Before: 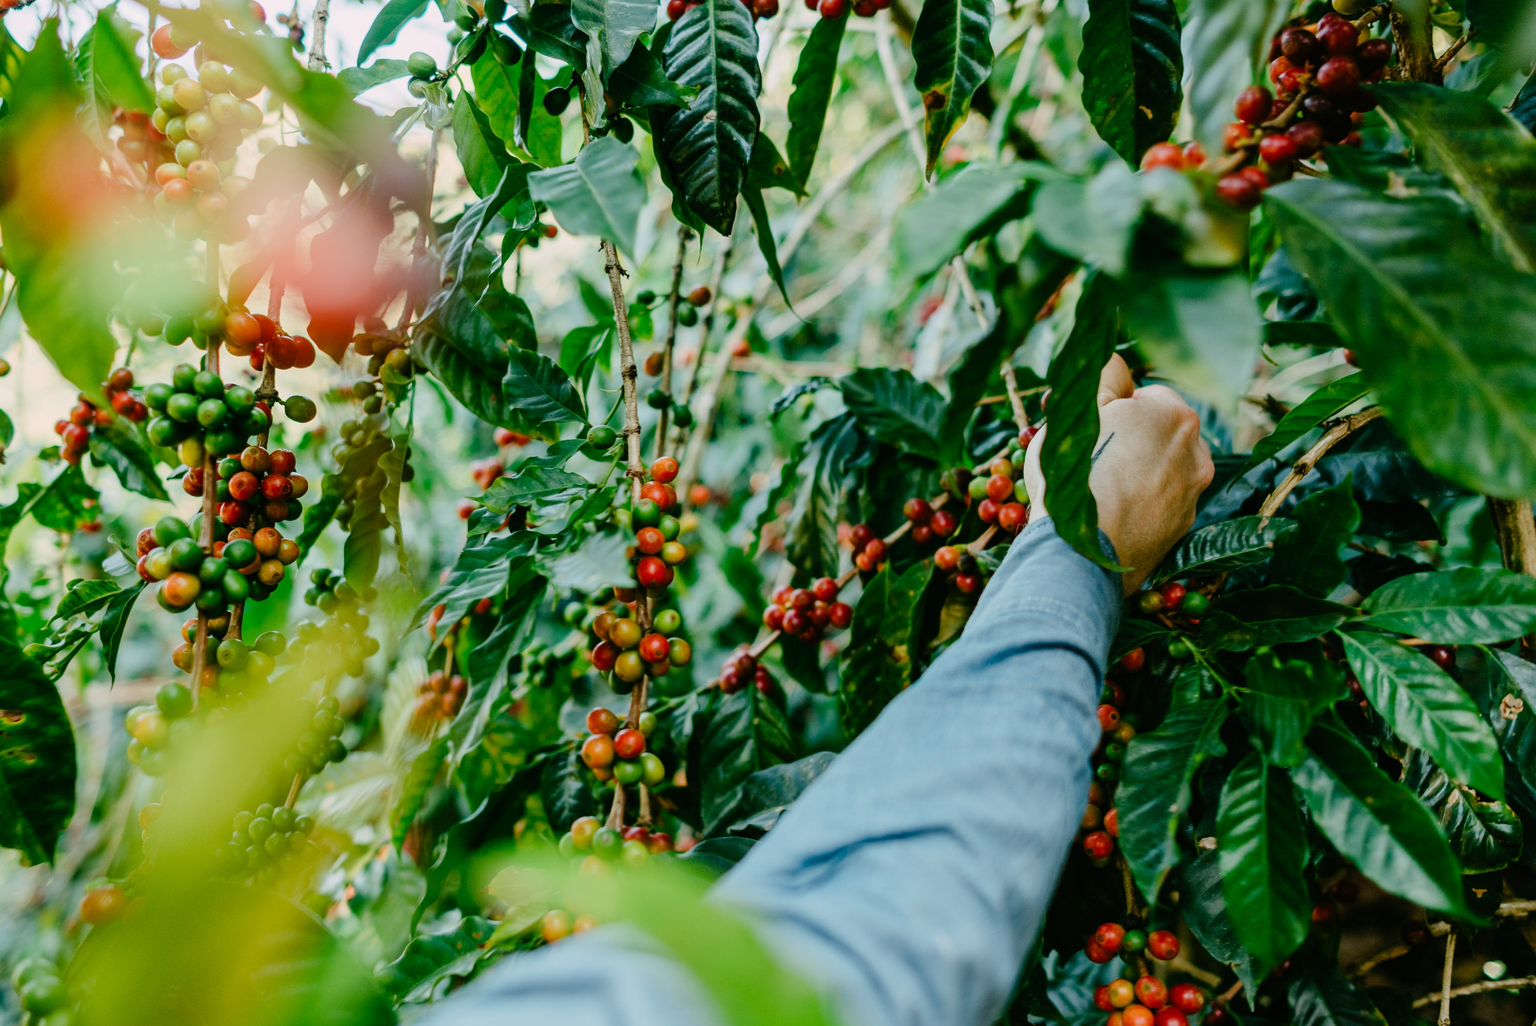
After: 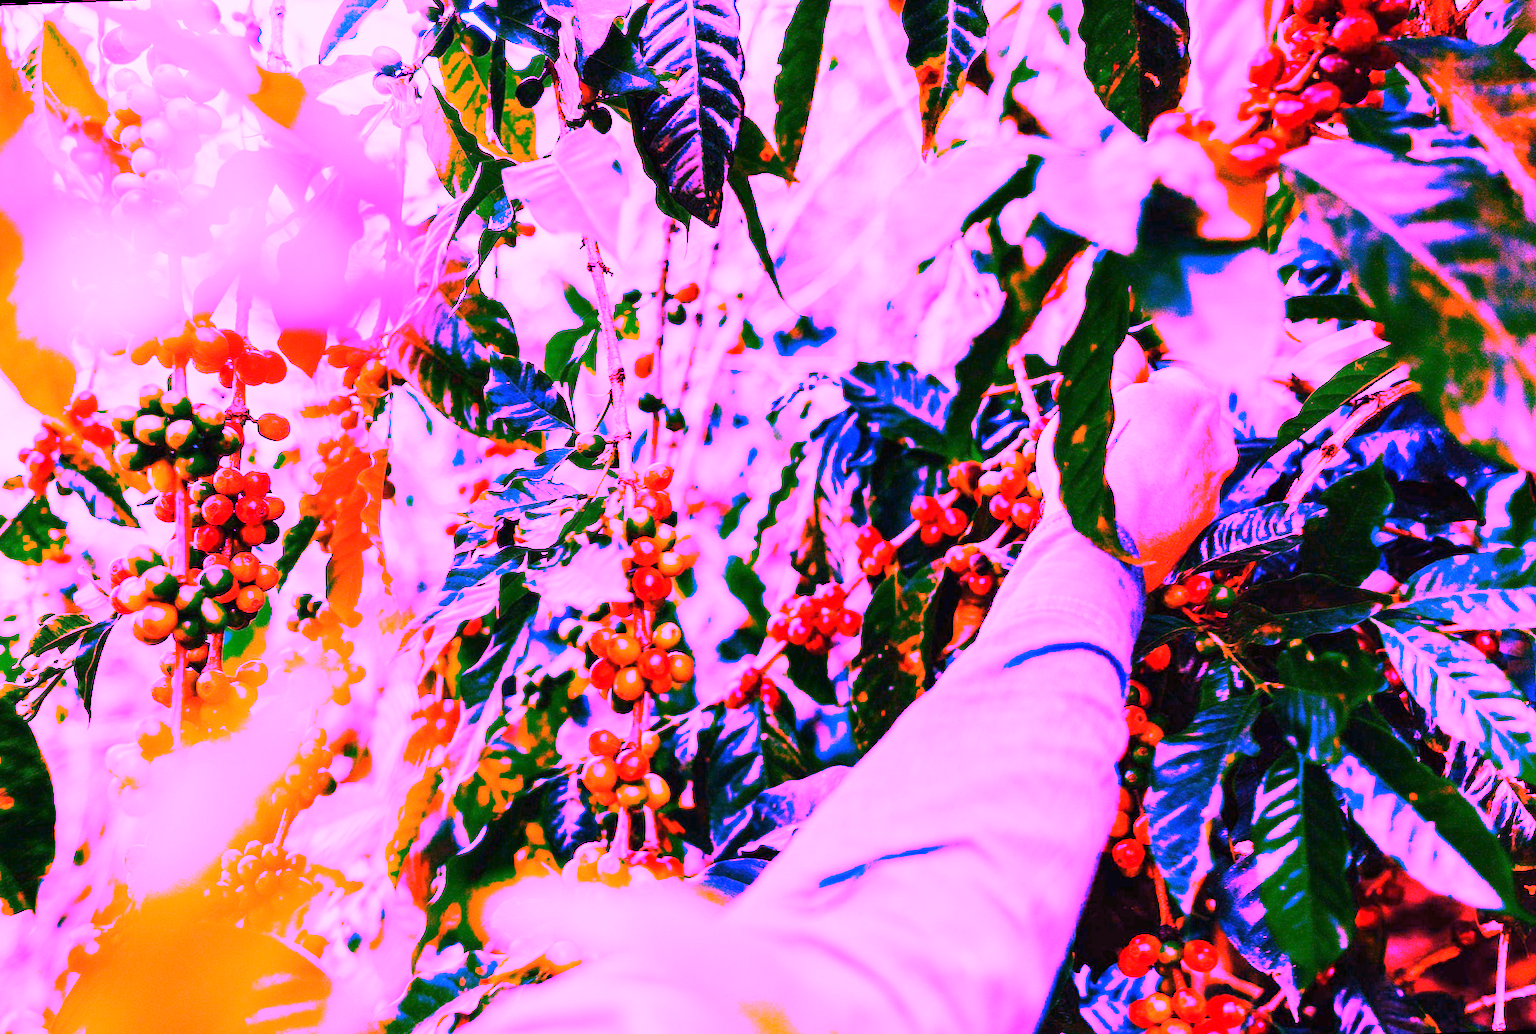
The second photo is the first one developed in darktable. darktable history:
rotate and perspective: rotation -2.12°, lens shift (vertical) 0.009, lens shift (horizontal) -0.008, automatic cropping original format, crop left 0.036, crop right 0.964, crop top 0.05, crop bottom 0.959
white balance: red 8, blue 8
